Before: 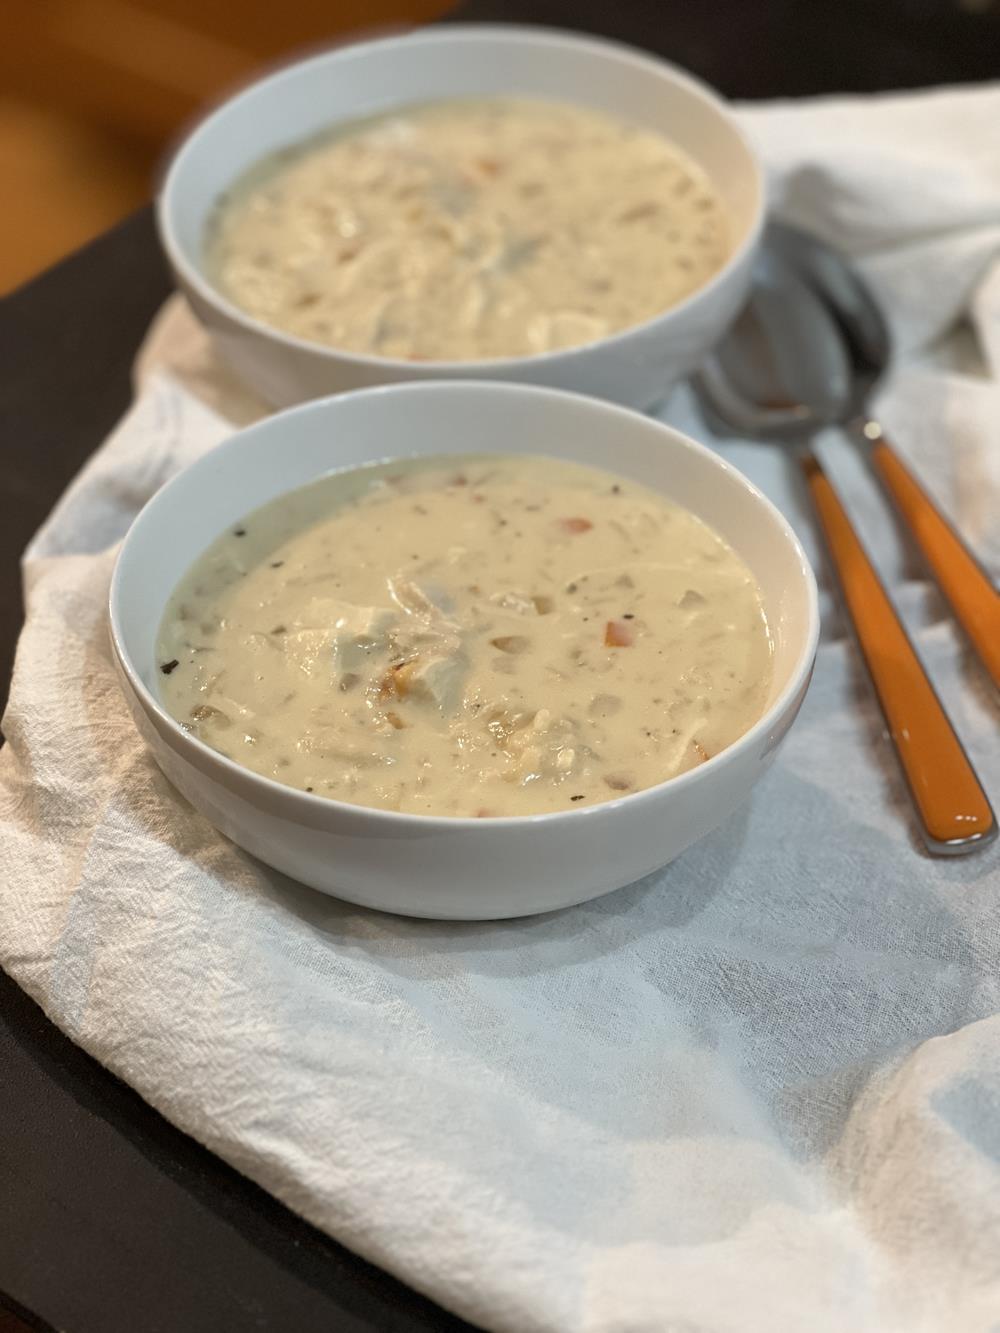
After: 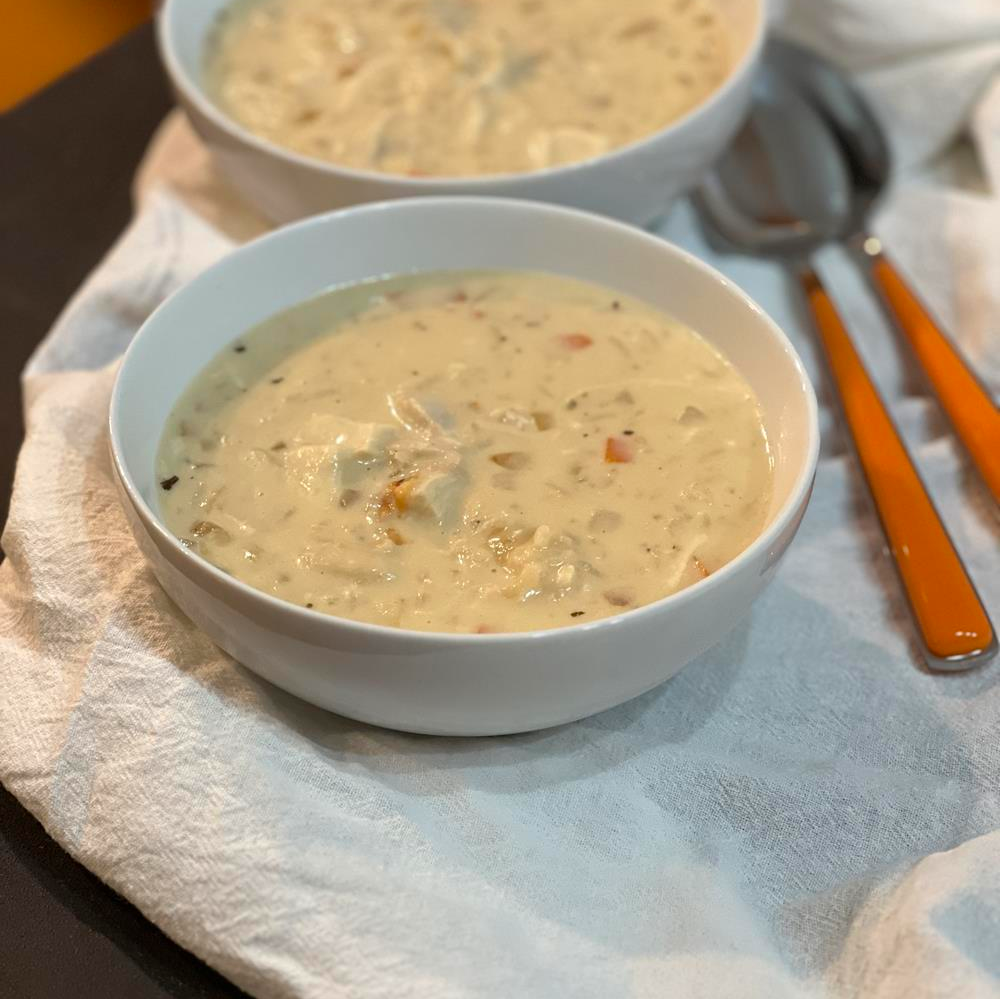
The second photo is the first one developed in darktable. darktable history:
crop: top 13.819%, bottom 11.169%
contrast brightness saturation: saturation 0.13
